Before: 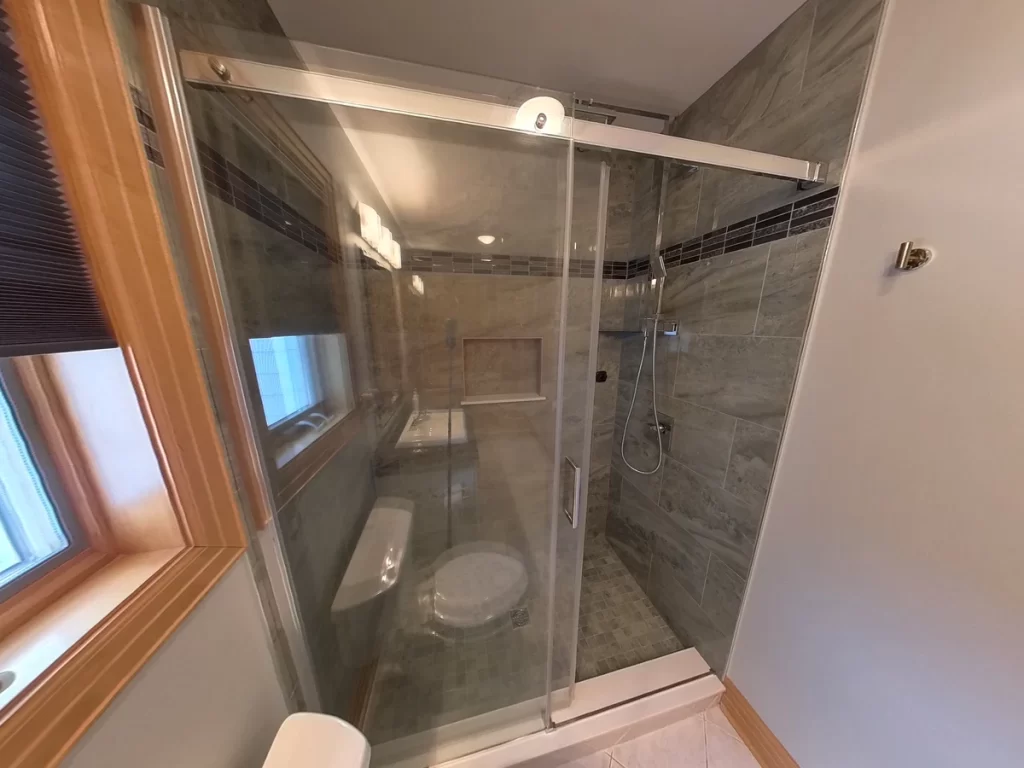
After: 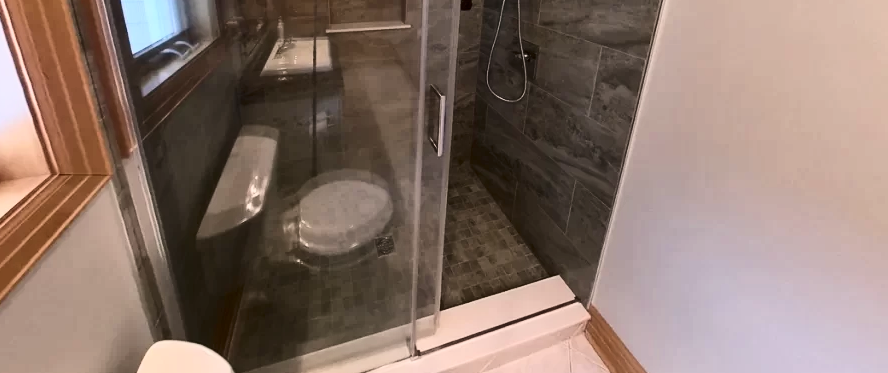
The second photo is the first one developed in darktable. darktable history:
filmic rgb: black relative exposure -14.96 EV, white relative exposure 3 EV, target black luminance 0%, hardness 9.21, latitude 98.99%, contrast 0.913, shadows ↔ highlights balance 0.385%
crop and rotate: left 13.231%, top 48.52%, bottom 2.859%
color correction: highlights a* 3.22, highlights b* 1.96, saturation 1.17
contrast brightness saturation: contrast 0.485, saturation -0.086
haze removal: strength -0.054, compatibility mode true, adaptive false
